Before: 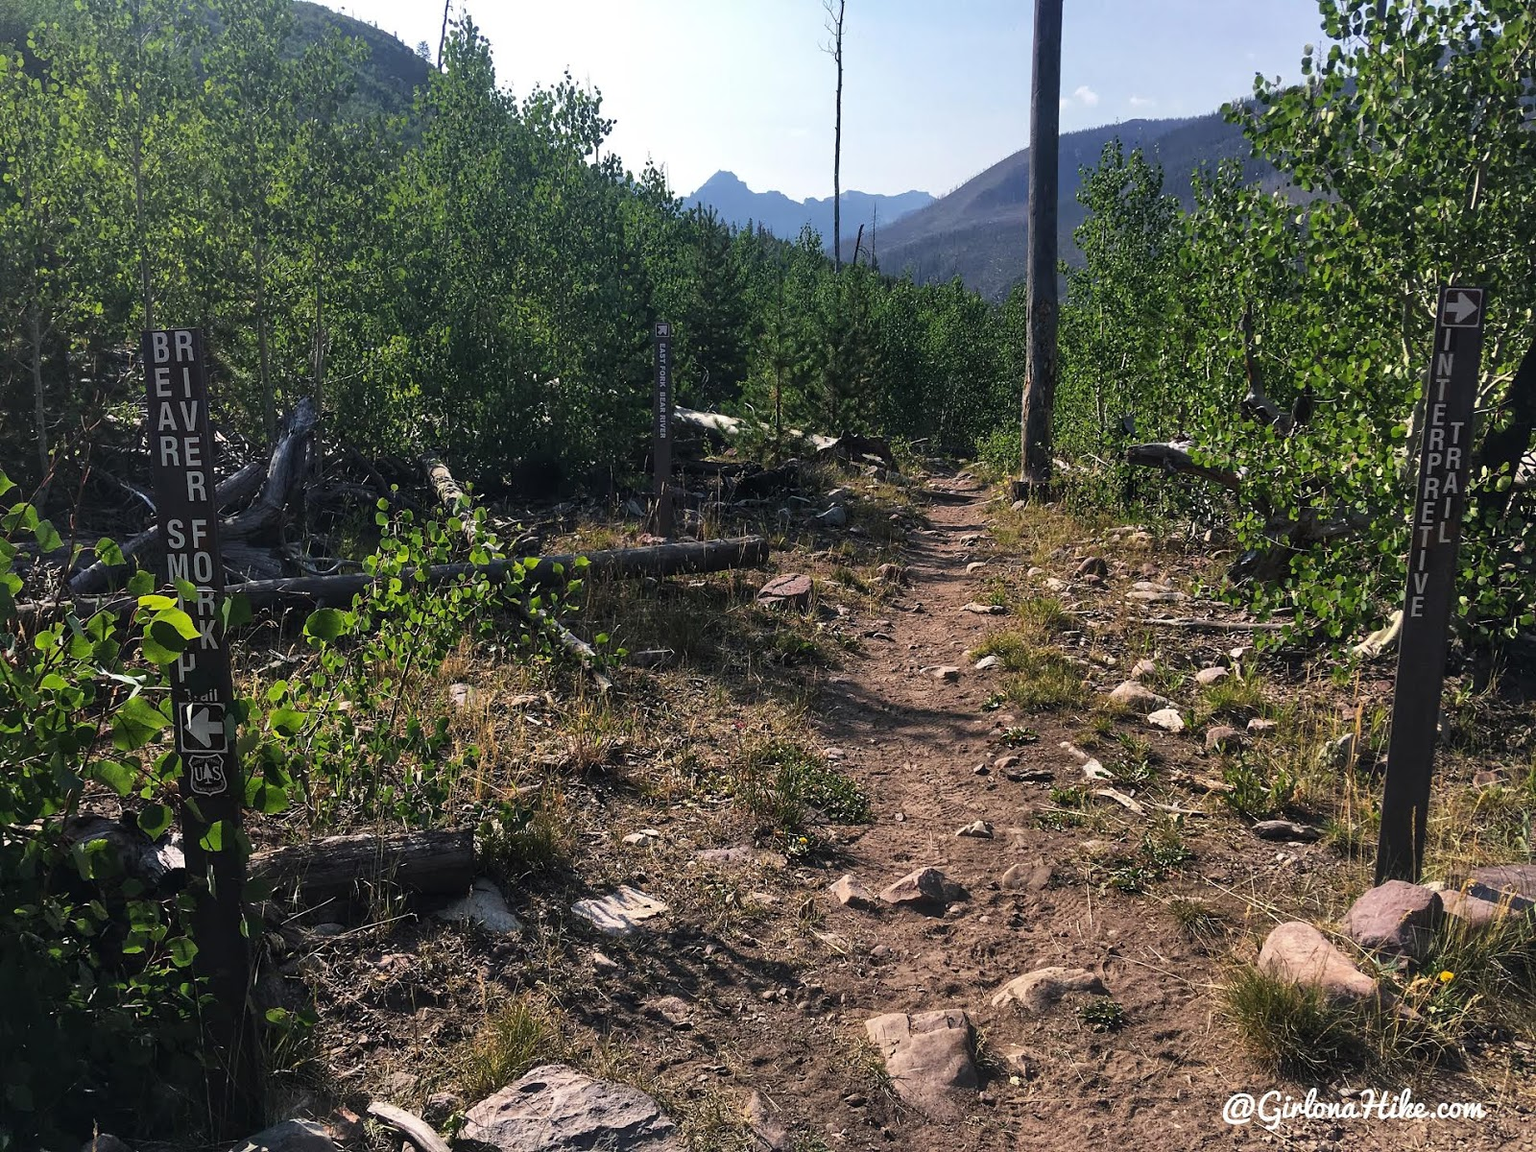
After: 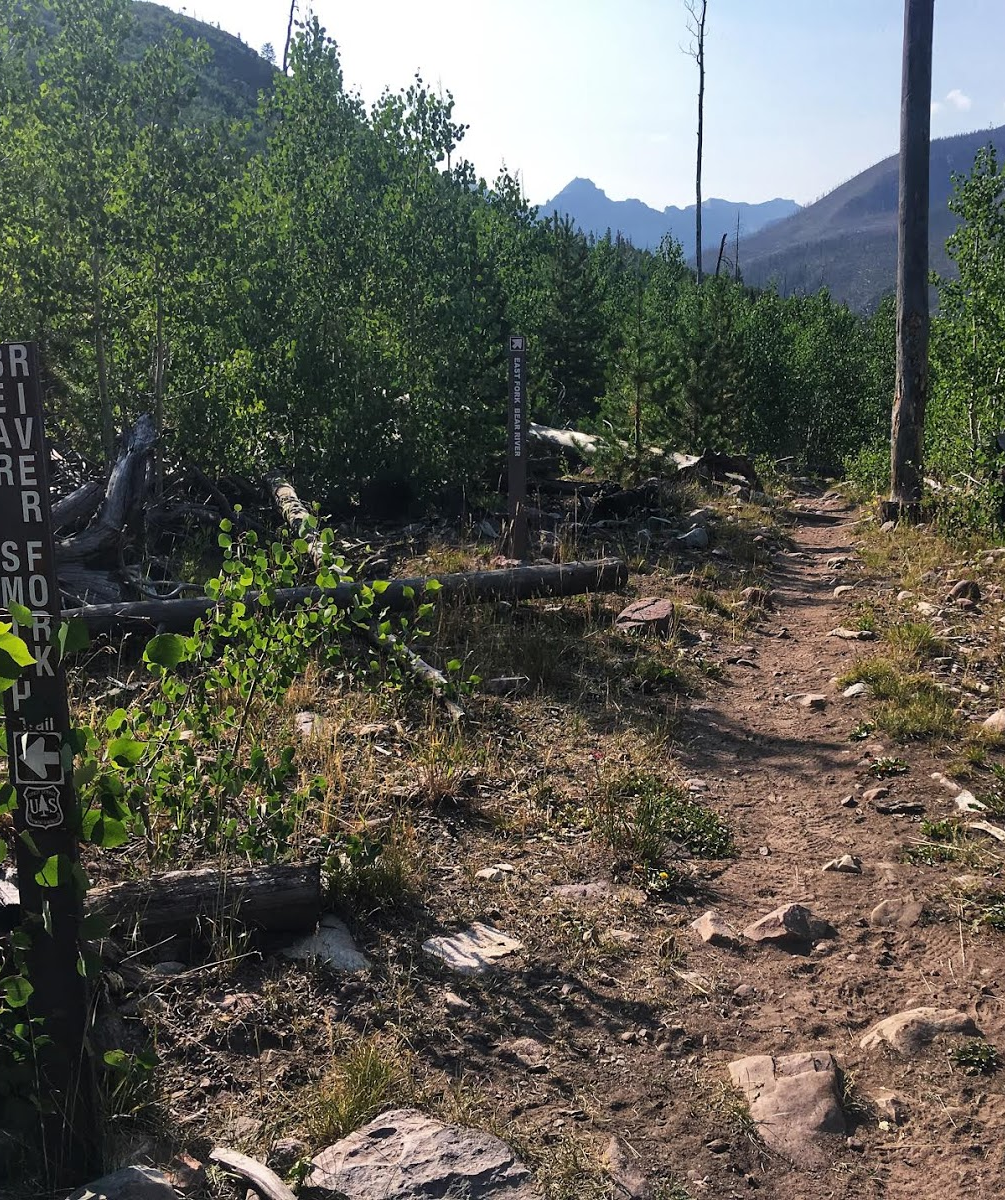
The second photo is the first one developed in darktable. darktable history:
crop: left 10.846%, right 26.309%
